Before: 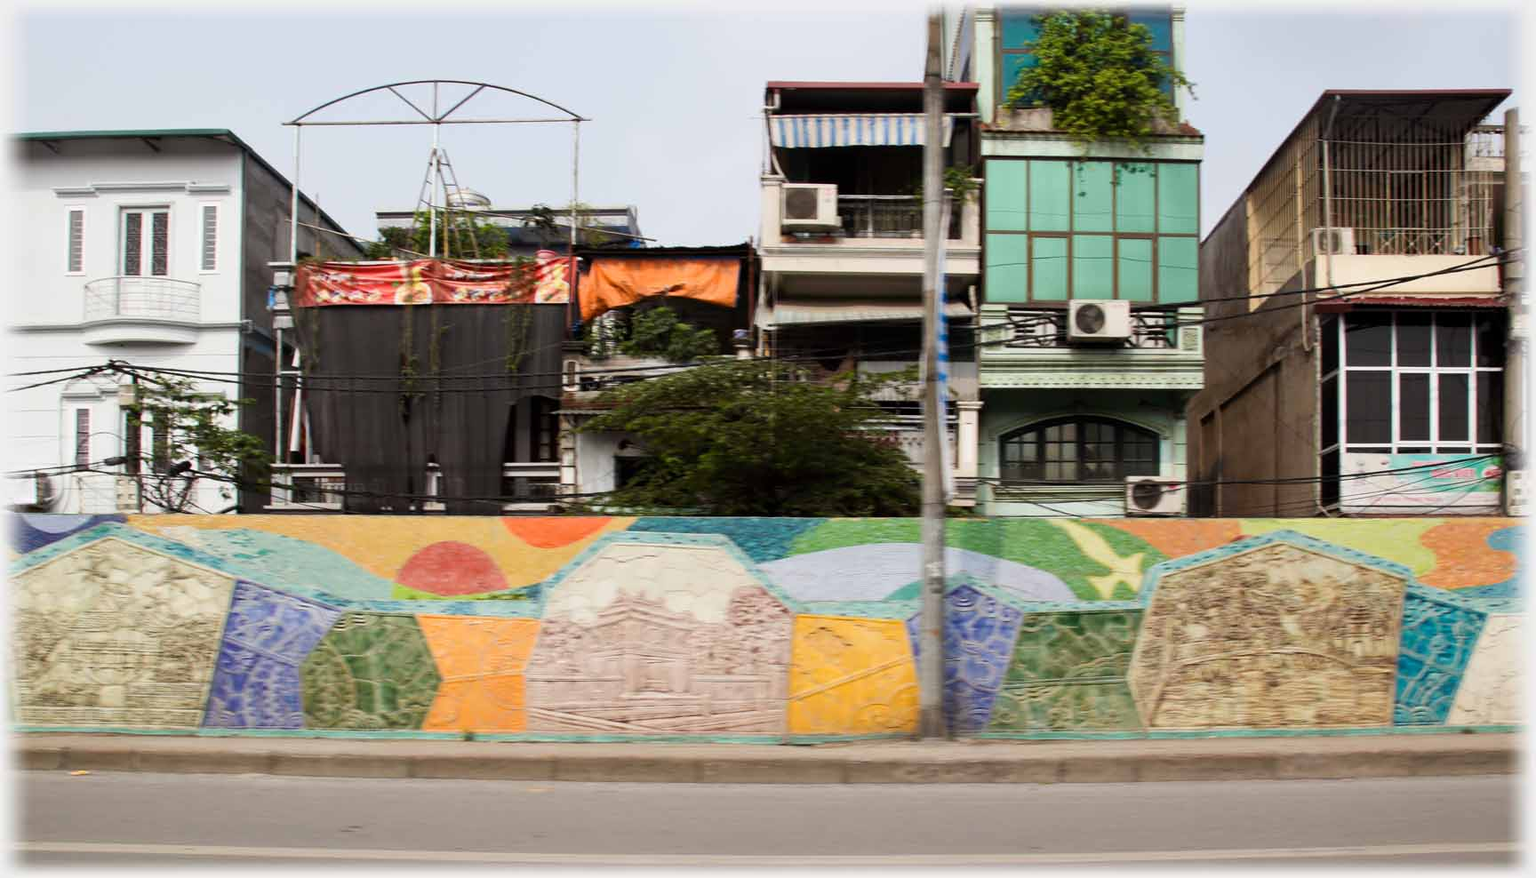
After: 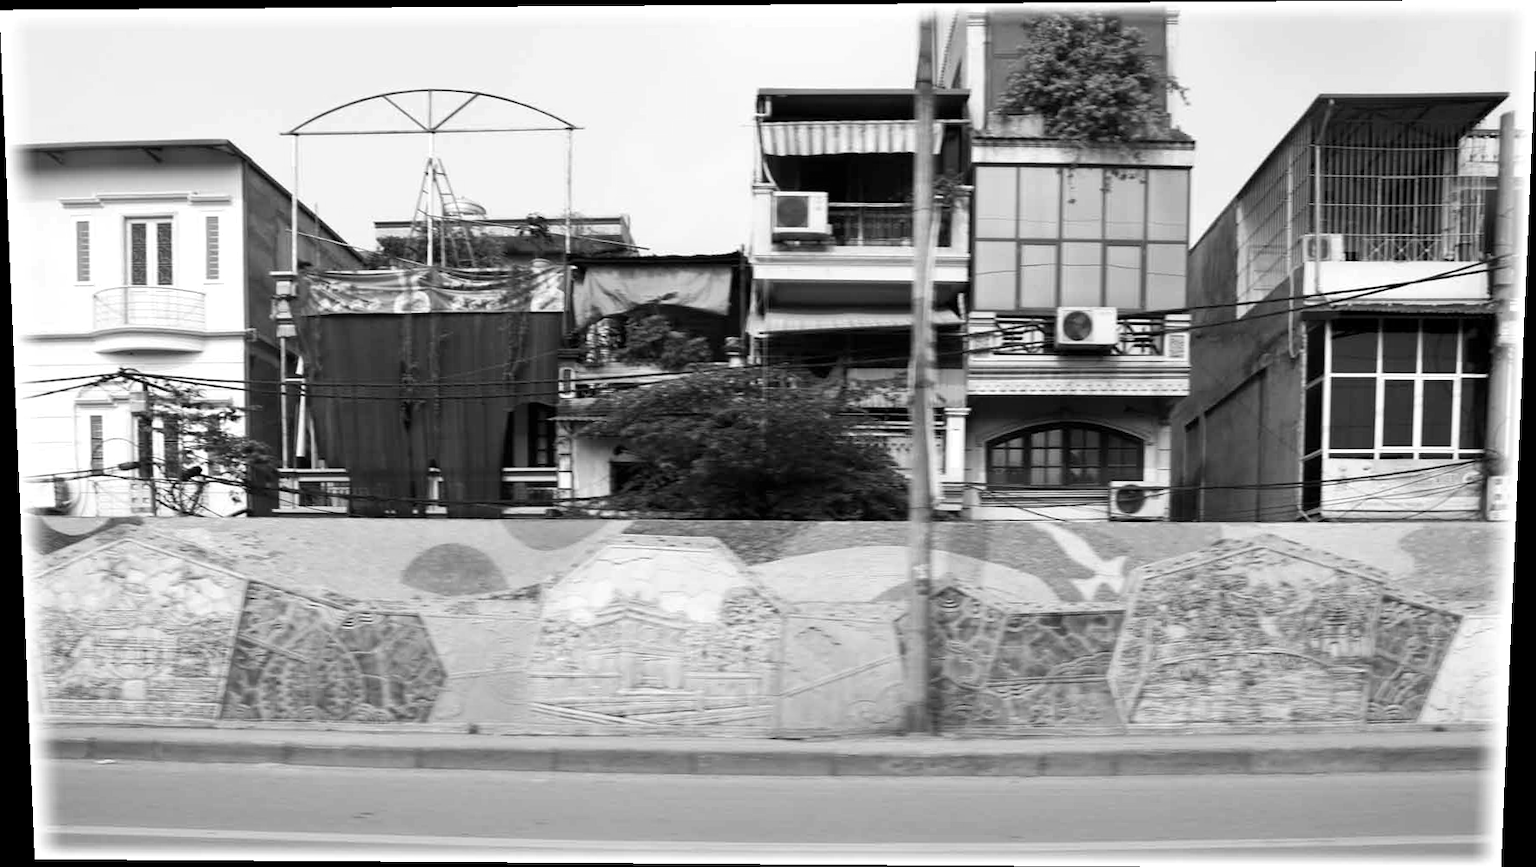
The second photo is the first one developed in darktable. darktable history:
monochrome: a -4.13, b 5.16, size 1
exposure: exposure 0.3 EV, compensate highlight preservation false
rotate and perspective: lens shift (vertical) 0.048, lens shift (horizontal) -0.024, automatic cropping off
